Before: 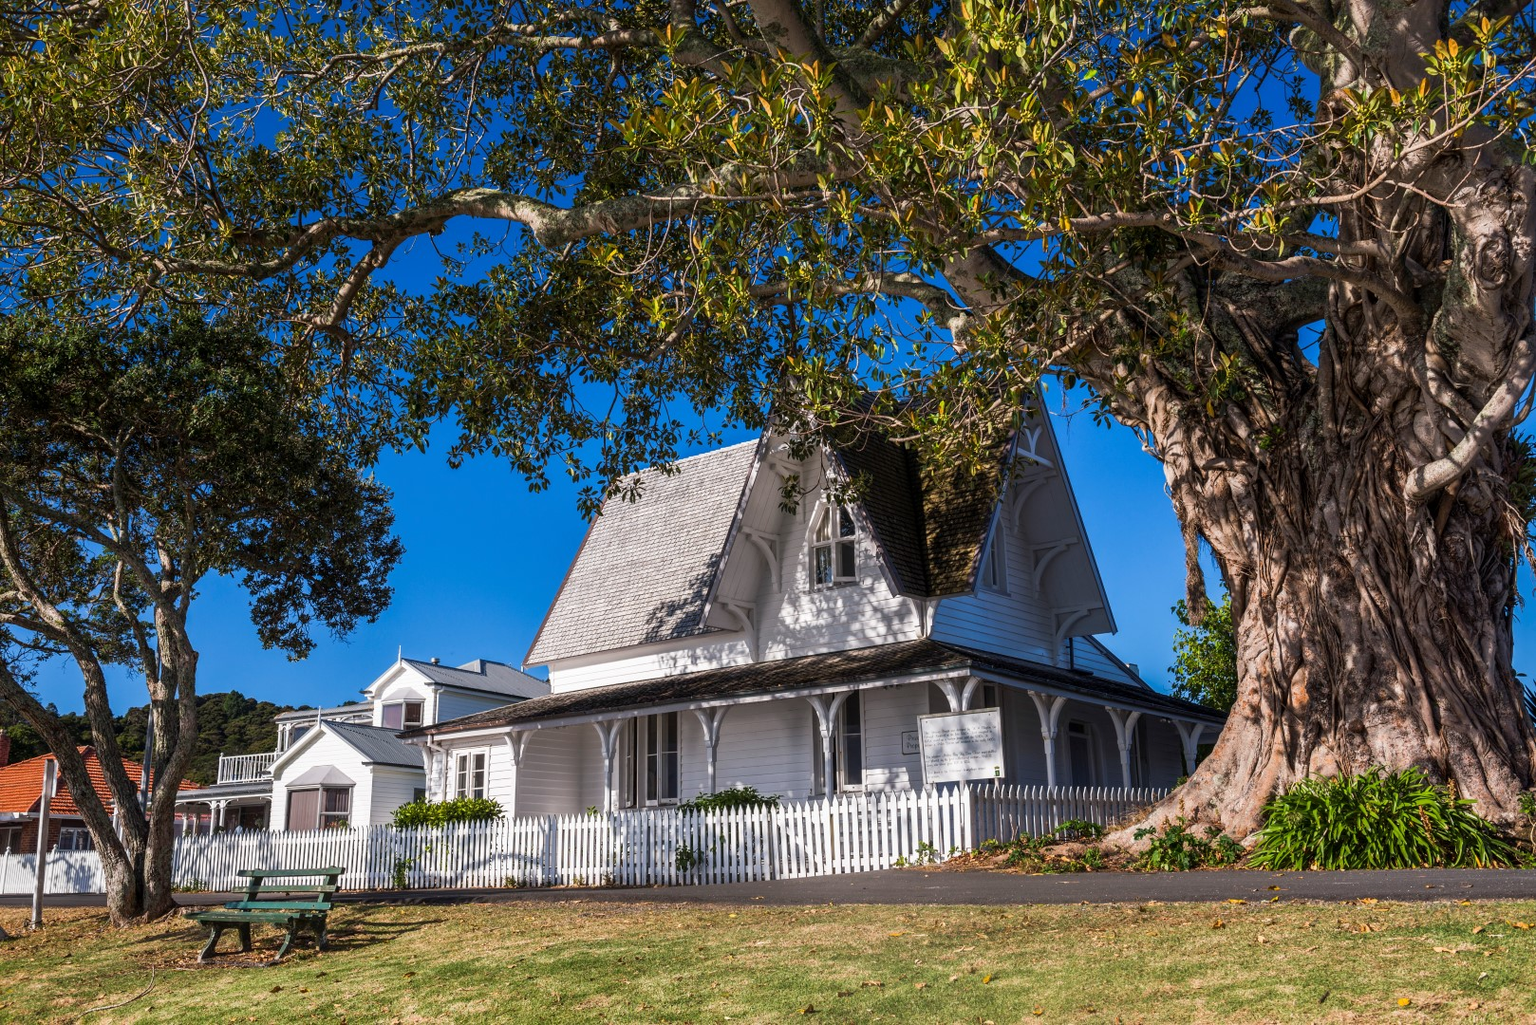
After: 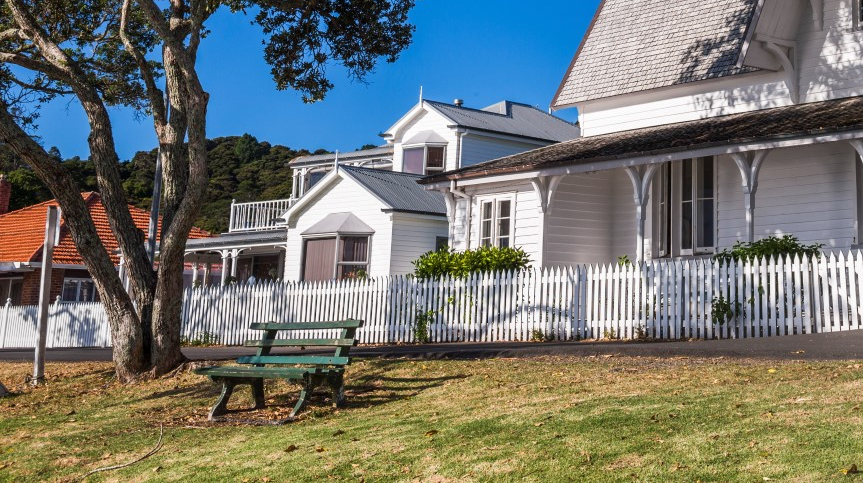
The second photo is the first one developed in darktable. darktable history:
crop and rotate: top 55.075%, right 46.637%, bottom 0.185%
